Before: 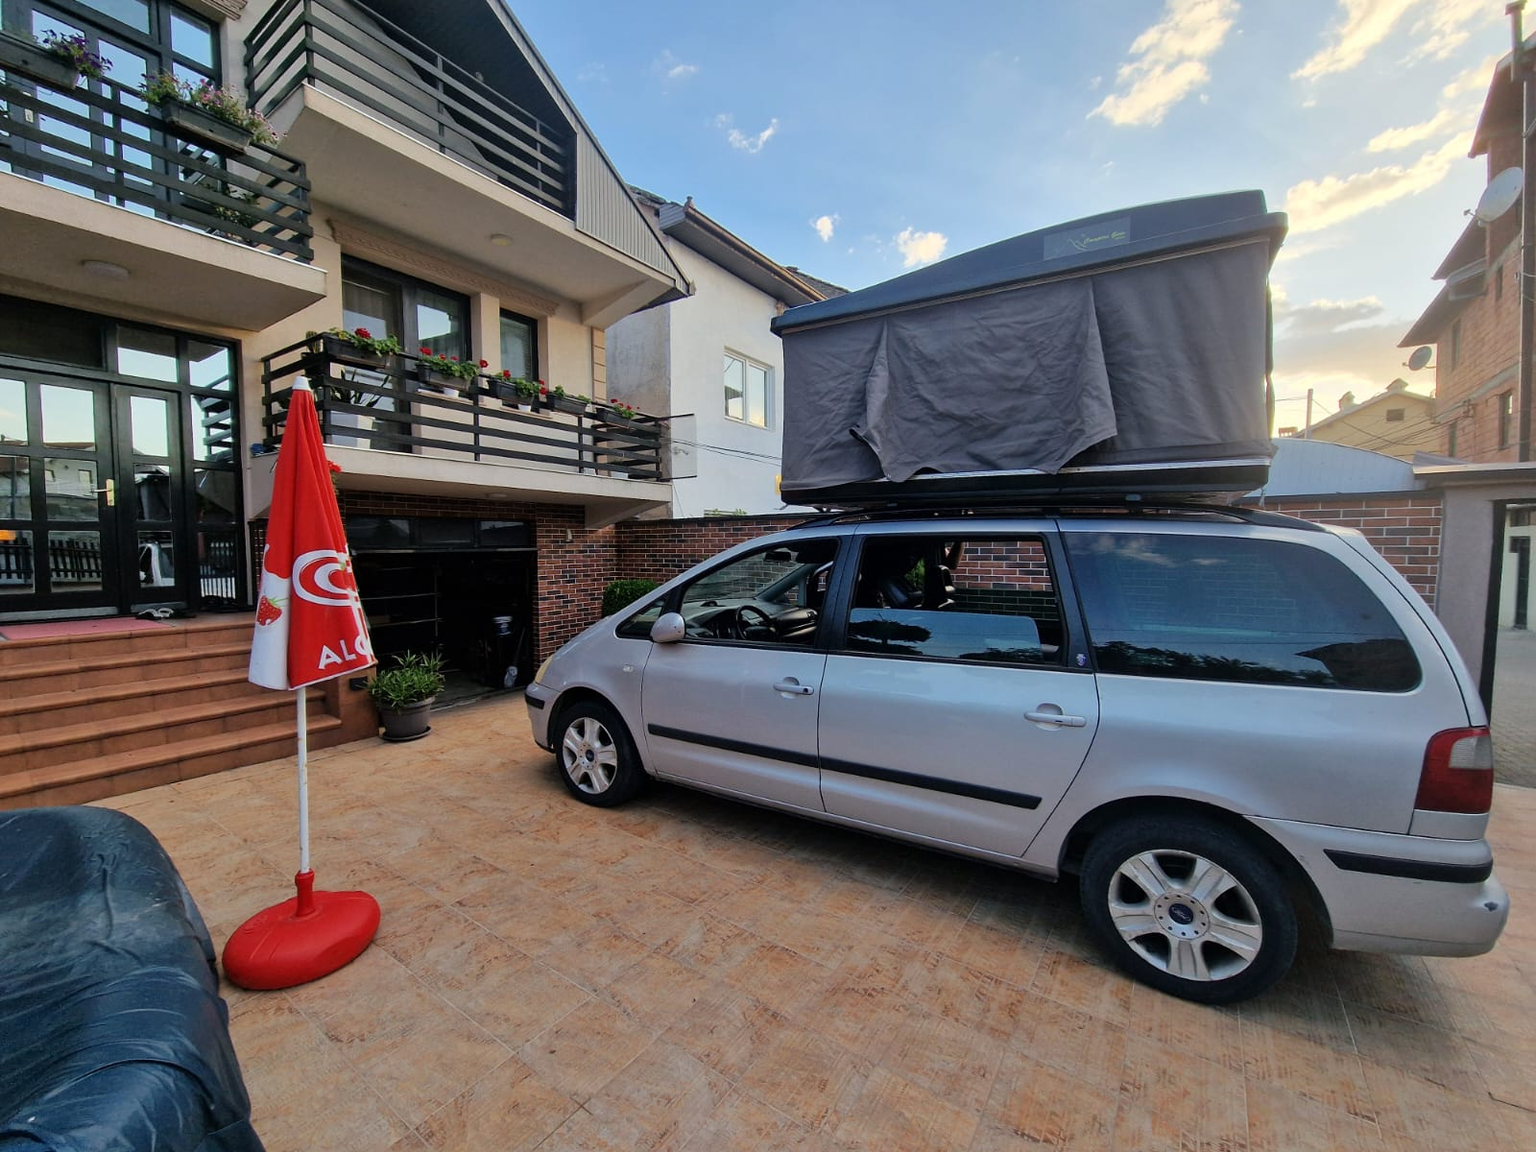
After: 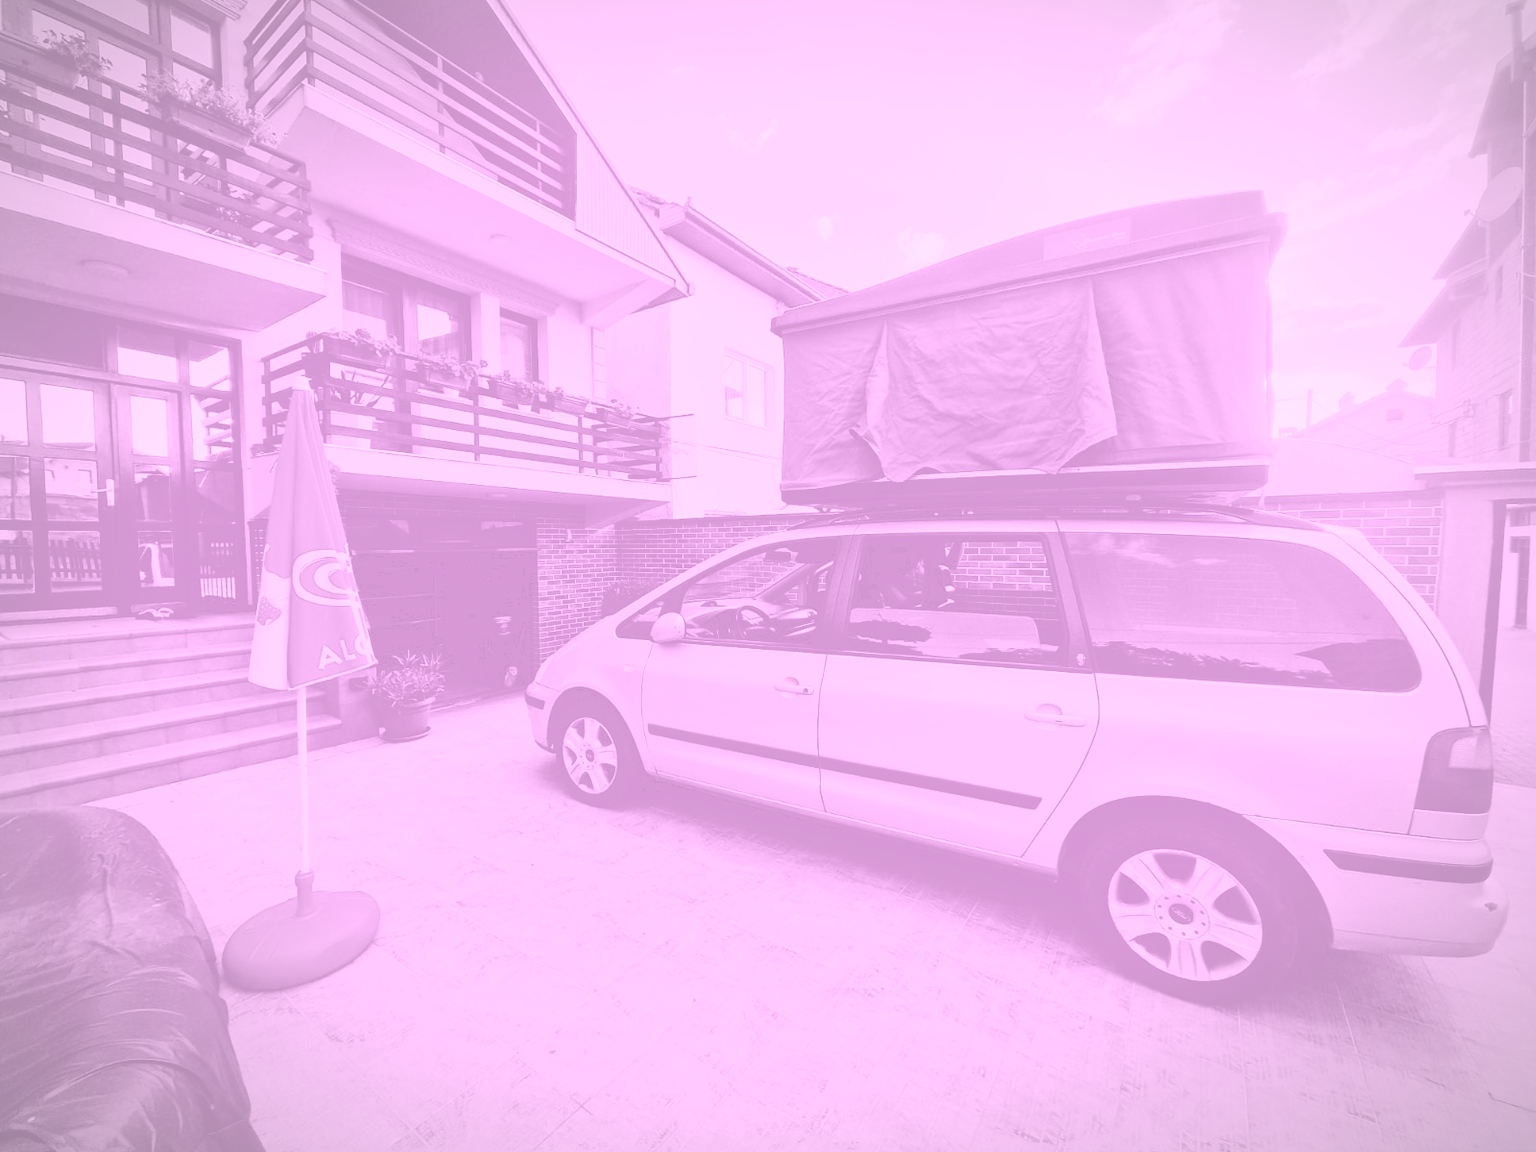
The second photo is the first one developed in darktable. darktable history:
tone curve: curves: ch0 [(0, 0) (0.003, 0.076) (0.011, 0.081) (0.025, 0.084) (0.044, 0.092) (0.069, 0.1) (0.1, 0.117) (0.136, 0.144) (0.177, 0.186) (0.224, 0.237) (0.277, 0.306) (0.335, 0.39) (0.399, 0.494) (0.468, 0.574) (0.543, 0.666) (0.623, 0.722) (0.709, 0.79) (0.801, 0.855) (0.898, 0.926) (1, 1)], preserve colors none
vignetting: fall-off radius 70%, automatic ratio true
colorize: hue 331.2°, saturation 75%, source mix 30.28%, lightness 70.52%, version 1
